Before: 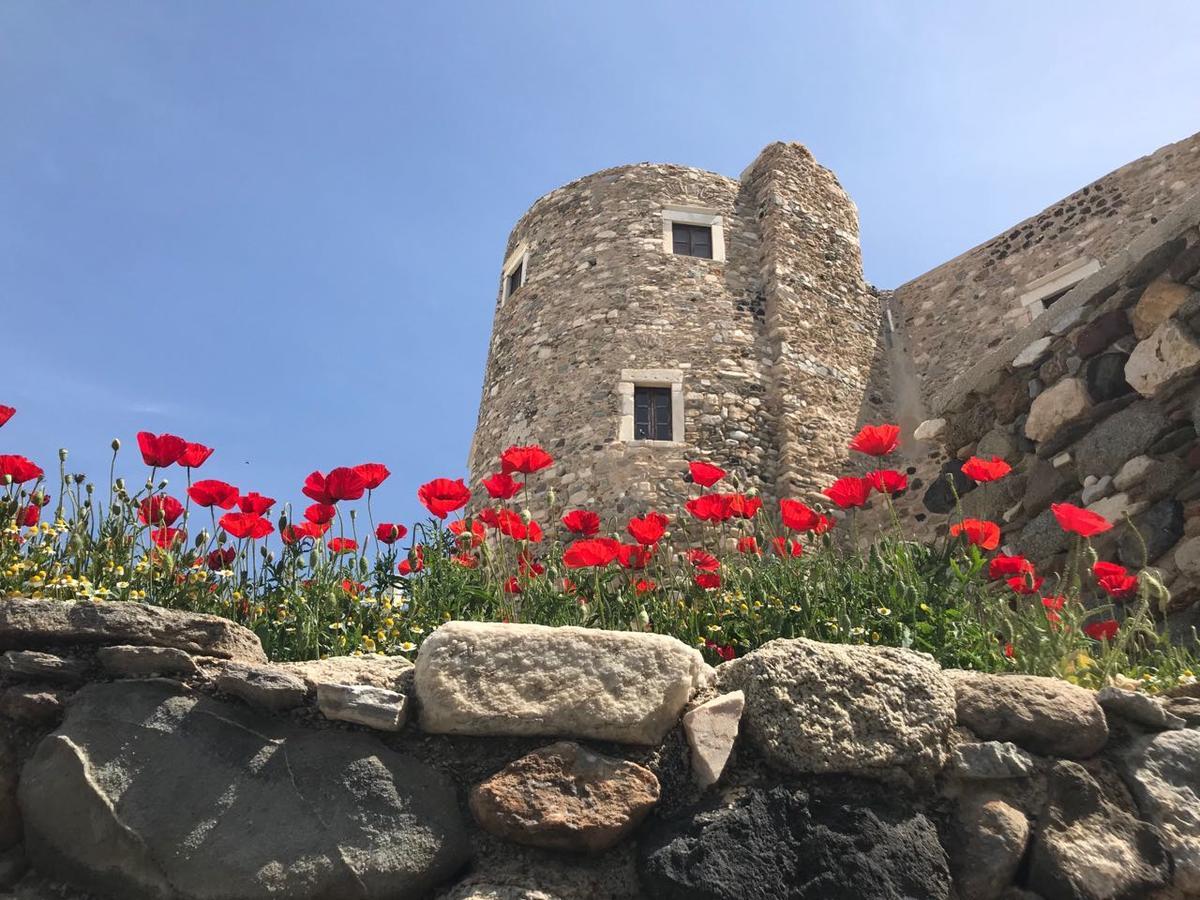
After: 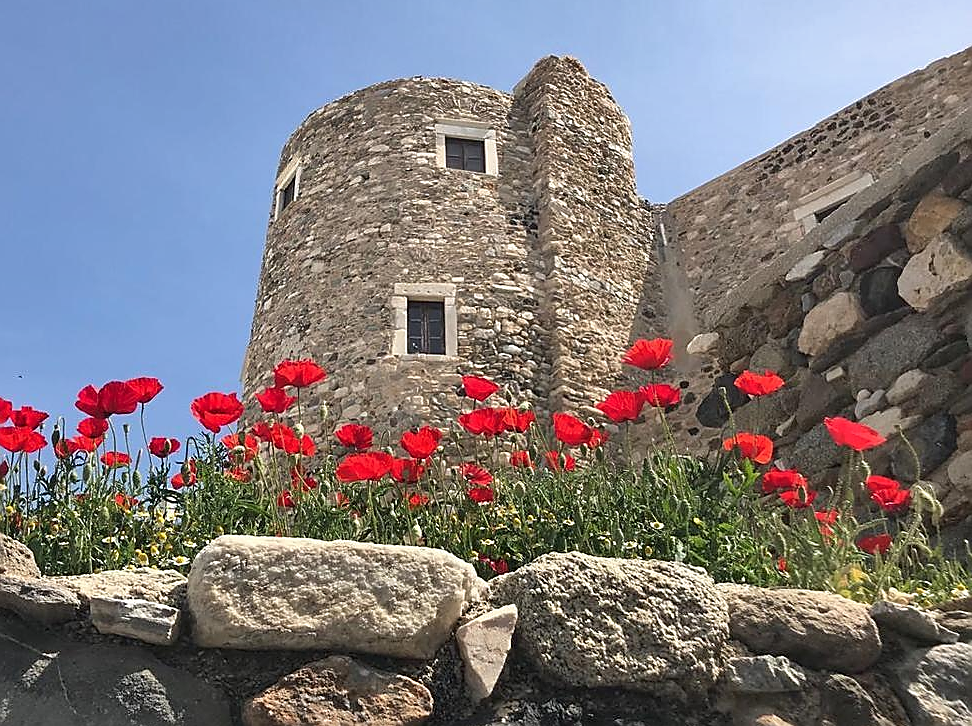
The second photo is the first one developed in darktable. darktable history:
sharpen: radius 1.36, amount 1.25, threshold 0.664
crop: left 18.977%, top 9.618%, right 0.001%, bottom 9.667%
shadows and highlights: soften with gaussian
